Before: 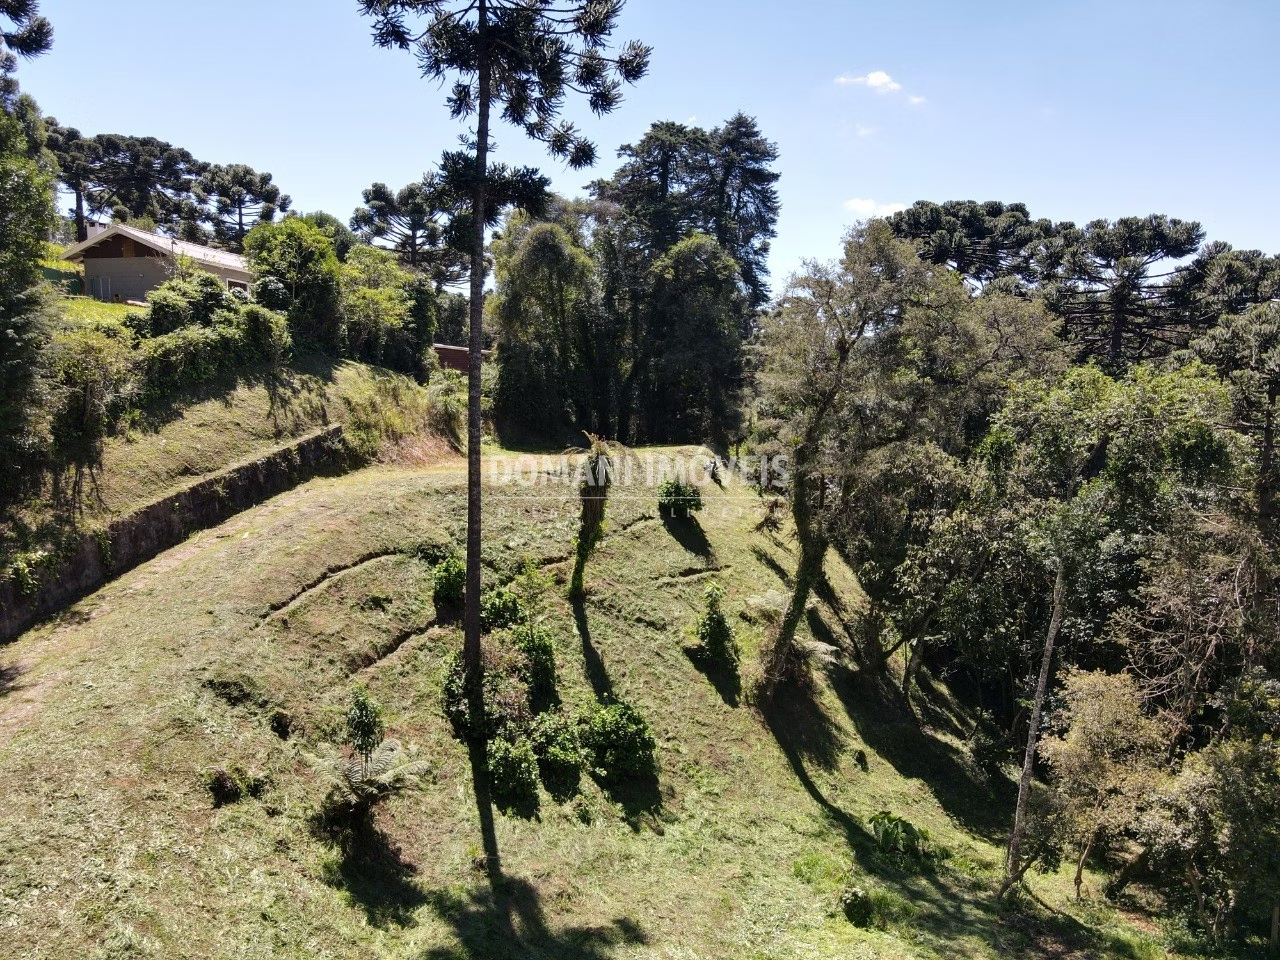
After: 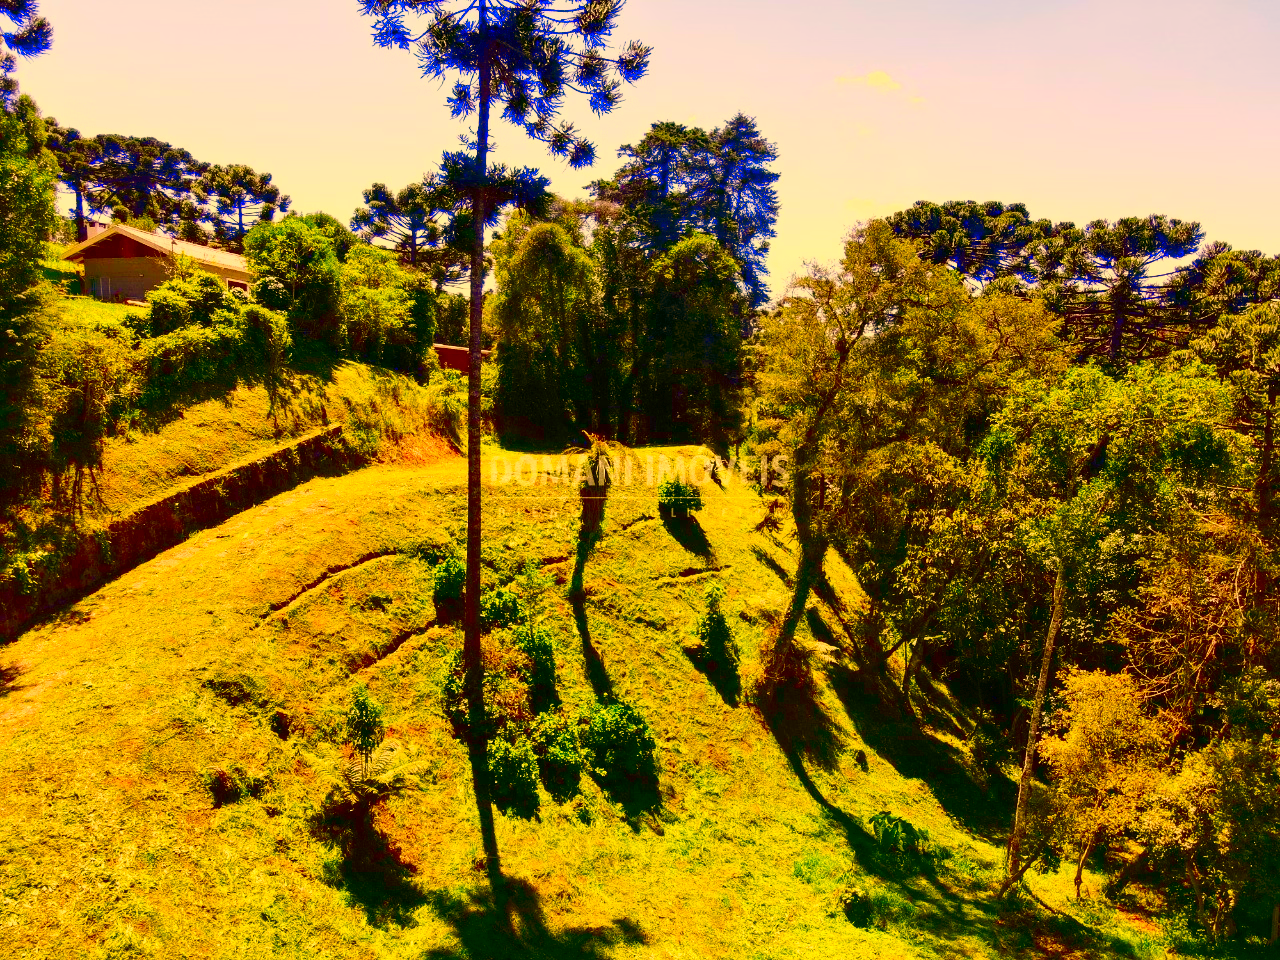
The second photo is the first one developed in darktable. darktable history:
color correction: highlights a* 10.59, highlights b* 30.62, shadows a* 2.58, shadows b* 17.99, saturation 1.72
filmic rgb: black relative exposure -14.23 EV, white relative exposure 3.38 EV, threshold 3 EV, hardness 7.86, contrast 0.989, enable highlight reconstruction true
levels: levels [0, 0.397, 0.955]
contrast brightness saturation: contrast 0.223, brightness -0.182, saturation 0.23
